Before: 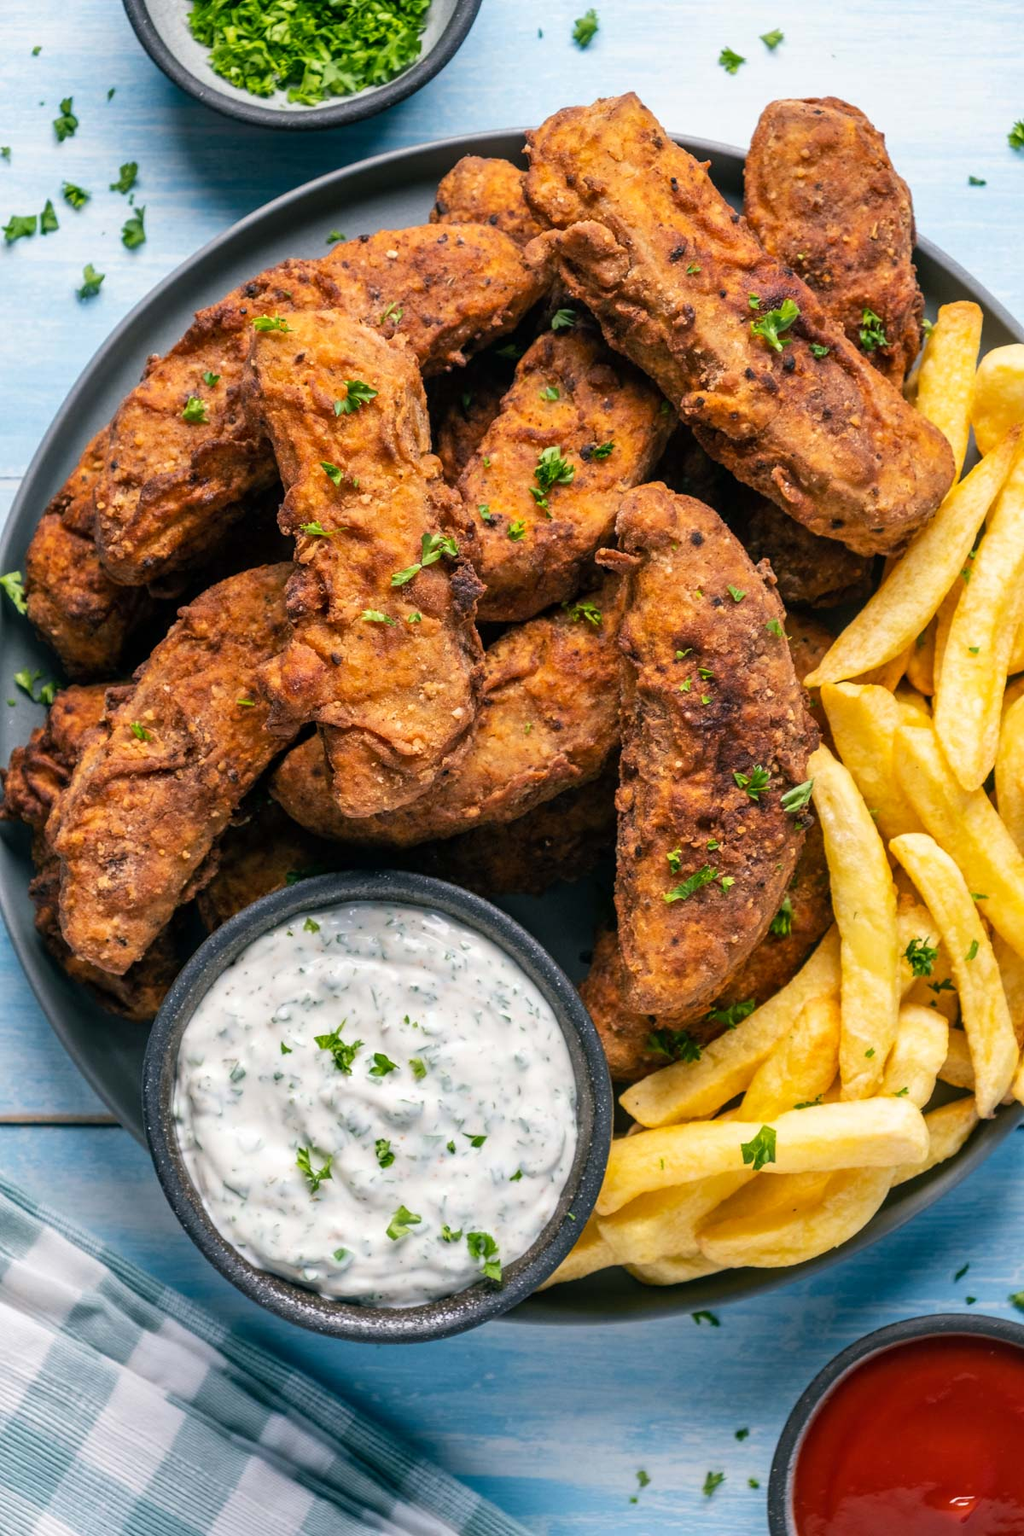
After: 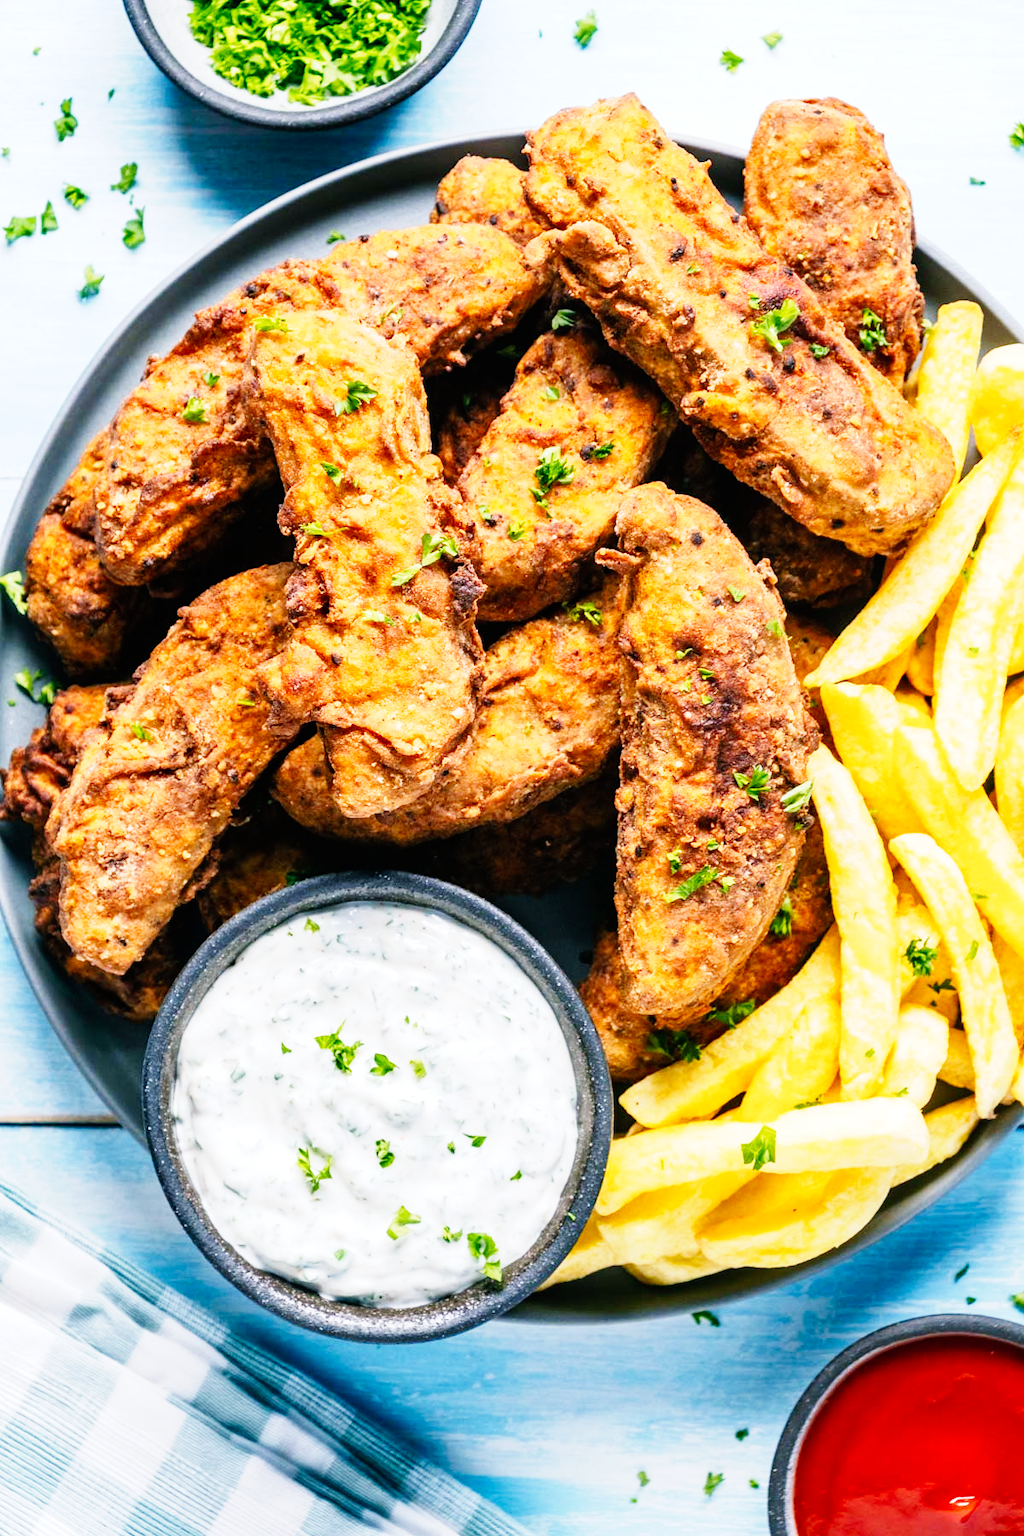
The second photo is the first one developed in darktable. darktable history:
white balance: red 0.976, blue 1.04
exposure: exposure 0.131 EV, compensate highlight preservation false
base curve: curves: ch0 [(0, 0) (0, 0.001) (0.001, 0.001) (0.004, 0.002) (0.007, 0.004) (0.015, 0.013) (0.033, 0.045) (0.052, 0.096) (0.075, 0.17) (0.099, 0.241) (0.163, 0.42) (0.219, 0.55) (0.259, 0.616) (0.327, 0.722) (0.365, 0.765) (0.522, 0.873) (0.547, 0.881) (0.689, 0.919) (0.826, 0.952) (1, 1)], preserve colors none
